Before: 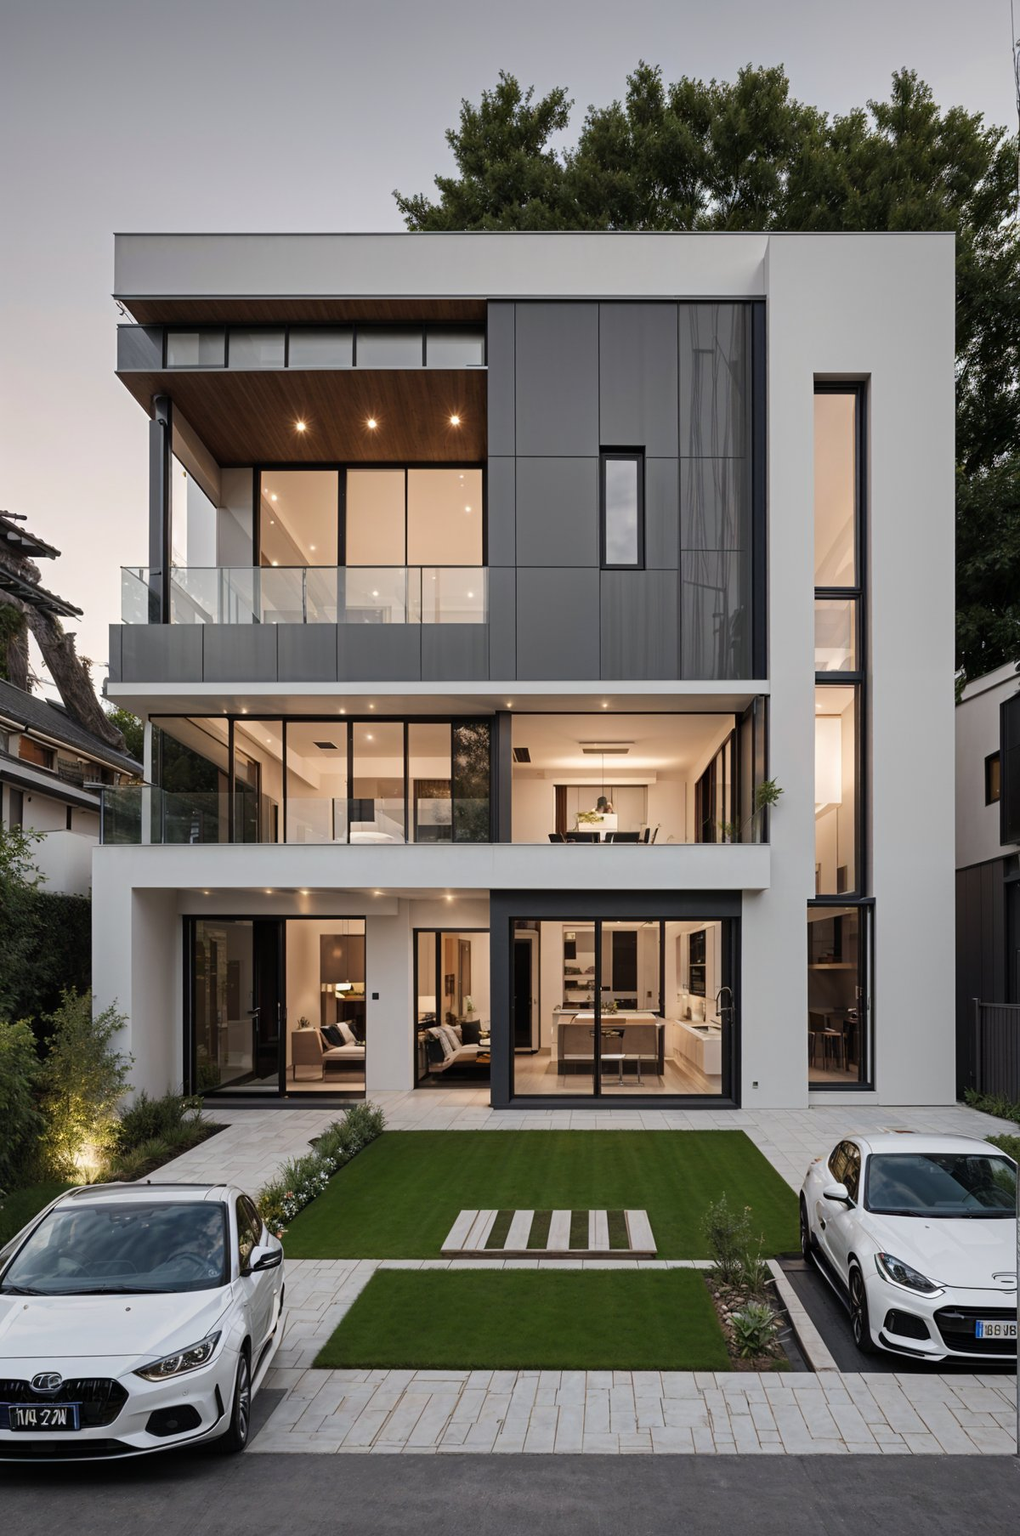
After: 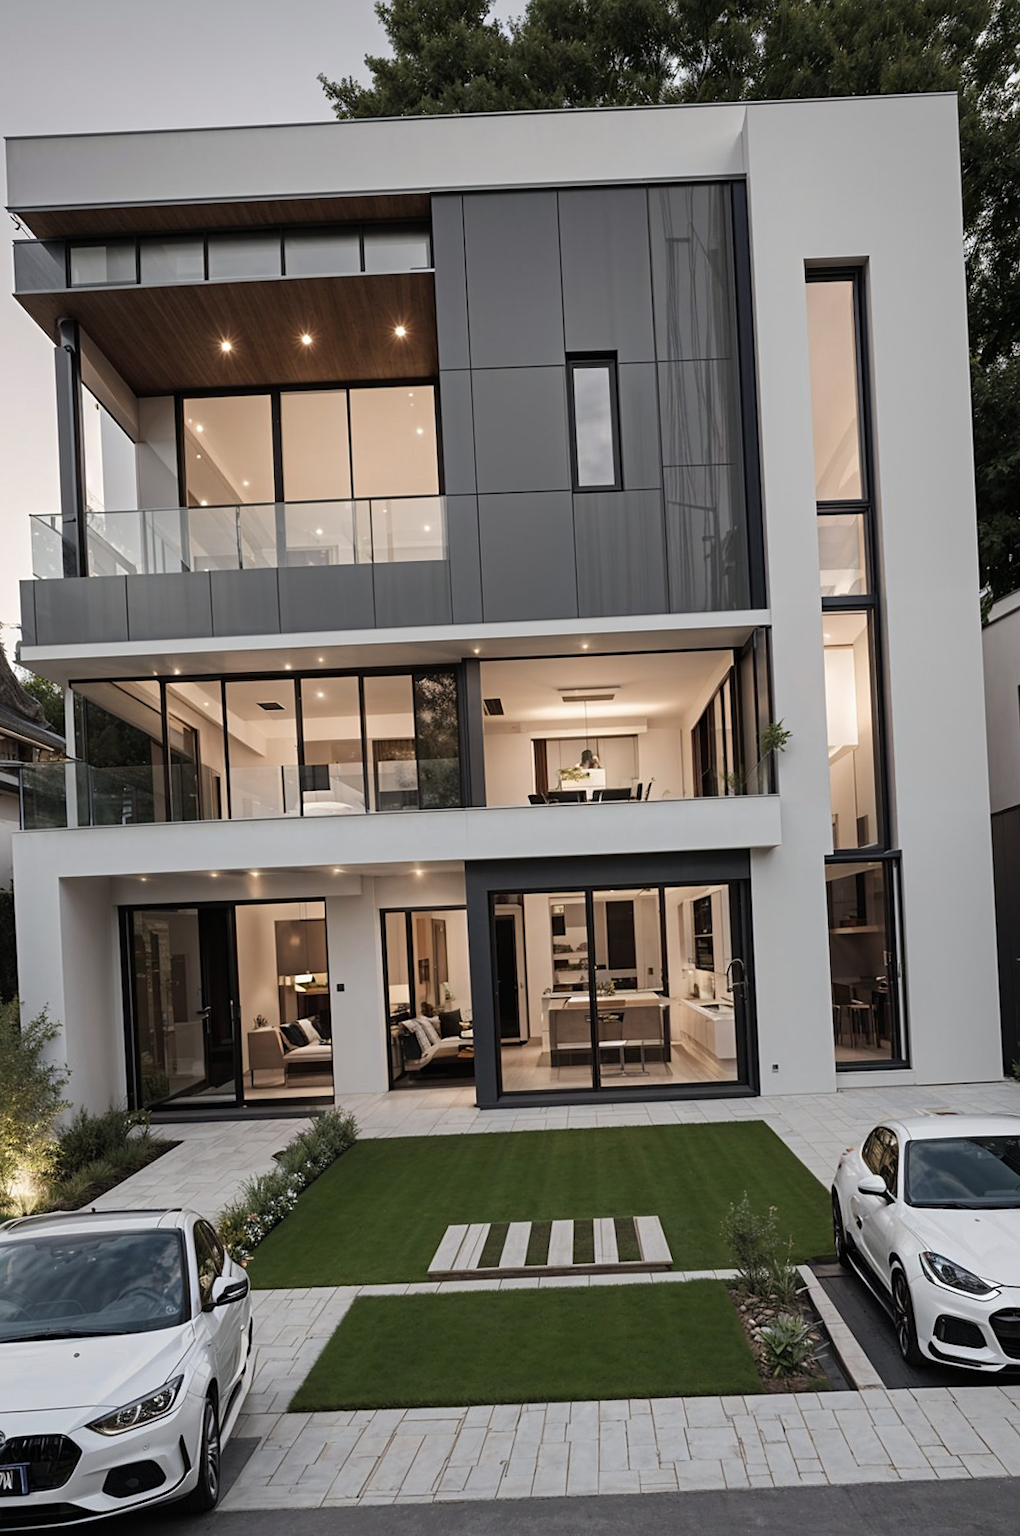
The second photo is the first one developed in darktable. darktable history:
sharpen: amount 0.21
color correction: highlights b* -0.018, saturation 0.796
crop and rotate: angle 2.65°, left 5.639%, top 5.713%
